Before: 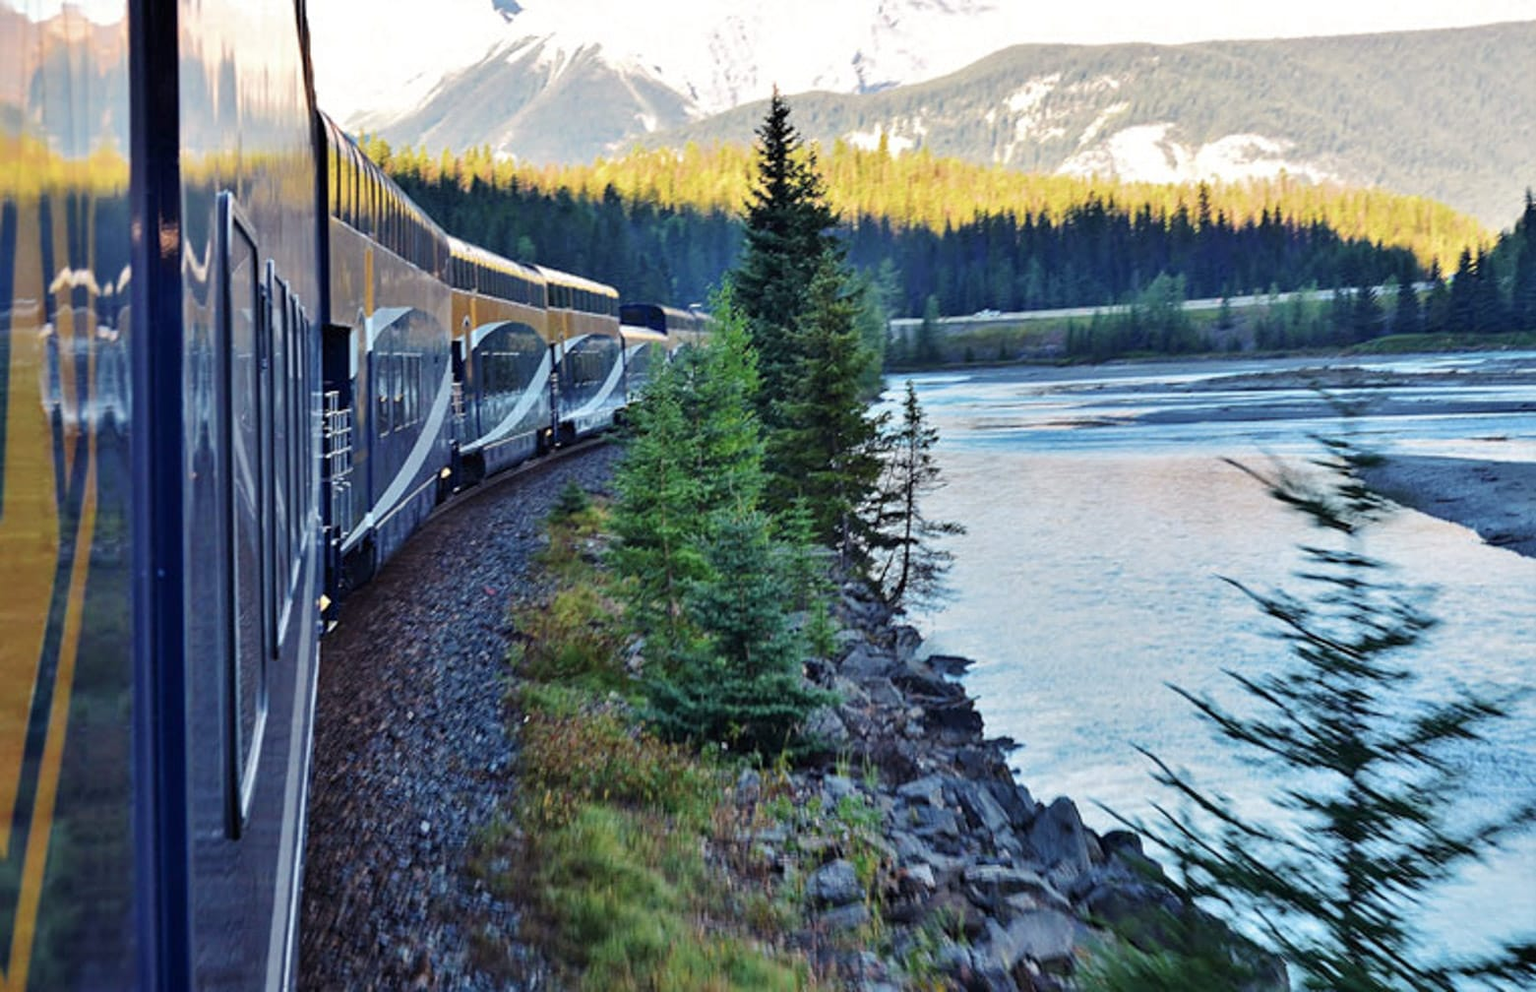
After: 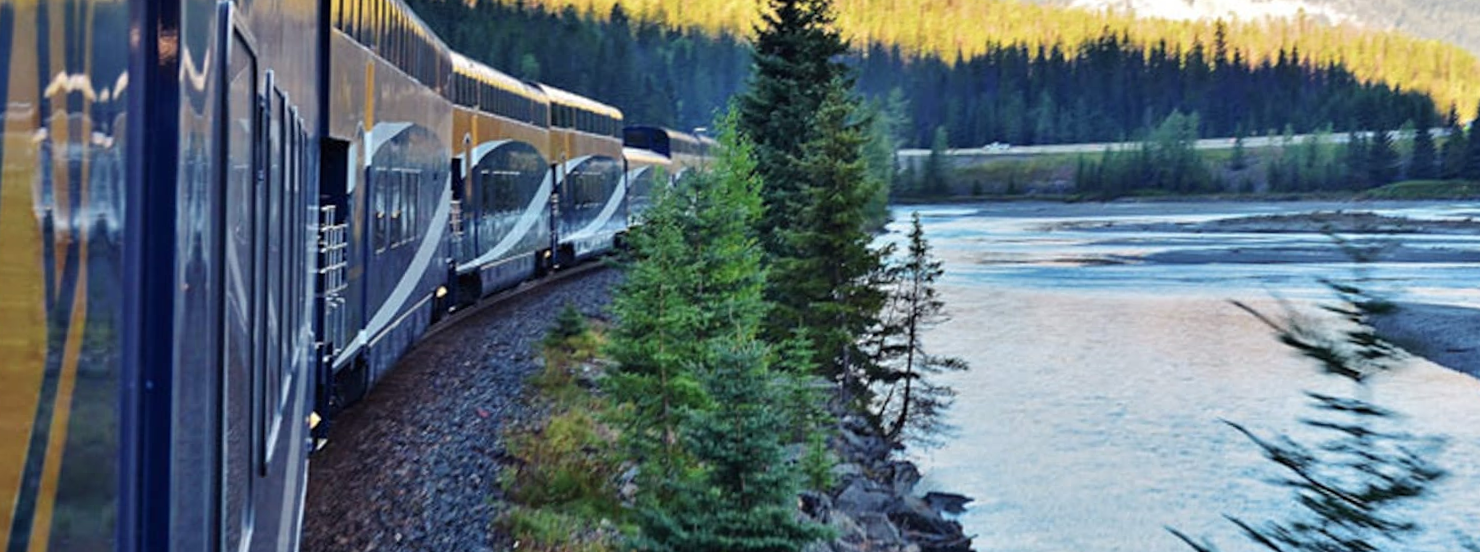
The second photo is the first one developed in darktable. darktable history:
crop: left 1.744%, top 19.225%, right 5.069%, bottom 28.357%
rotate and perspective: rotation 1.72°, automatic cropping off
